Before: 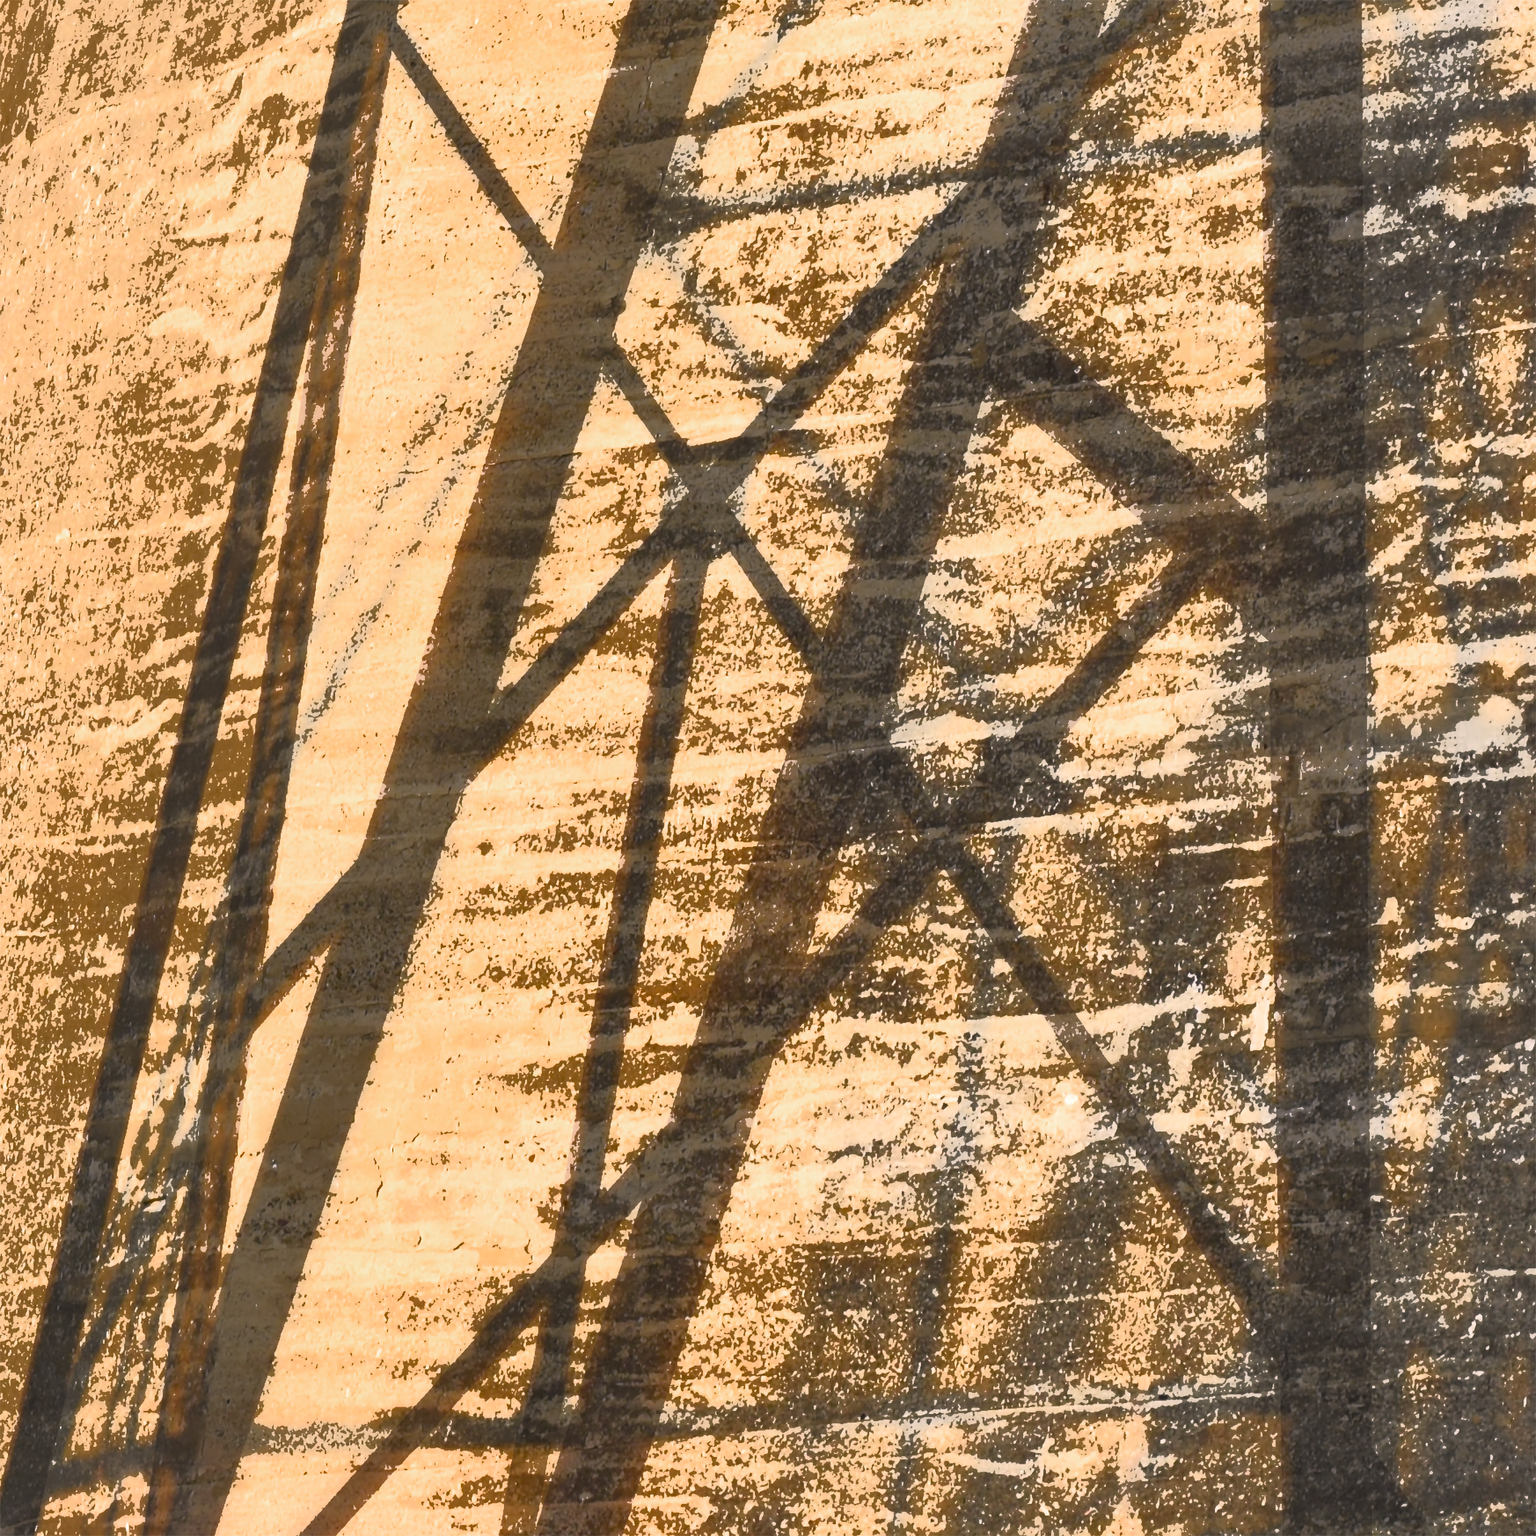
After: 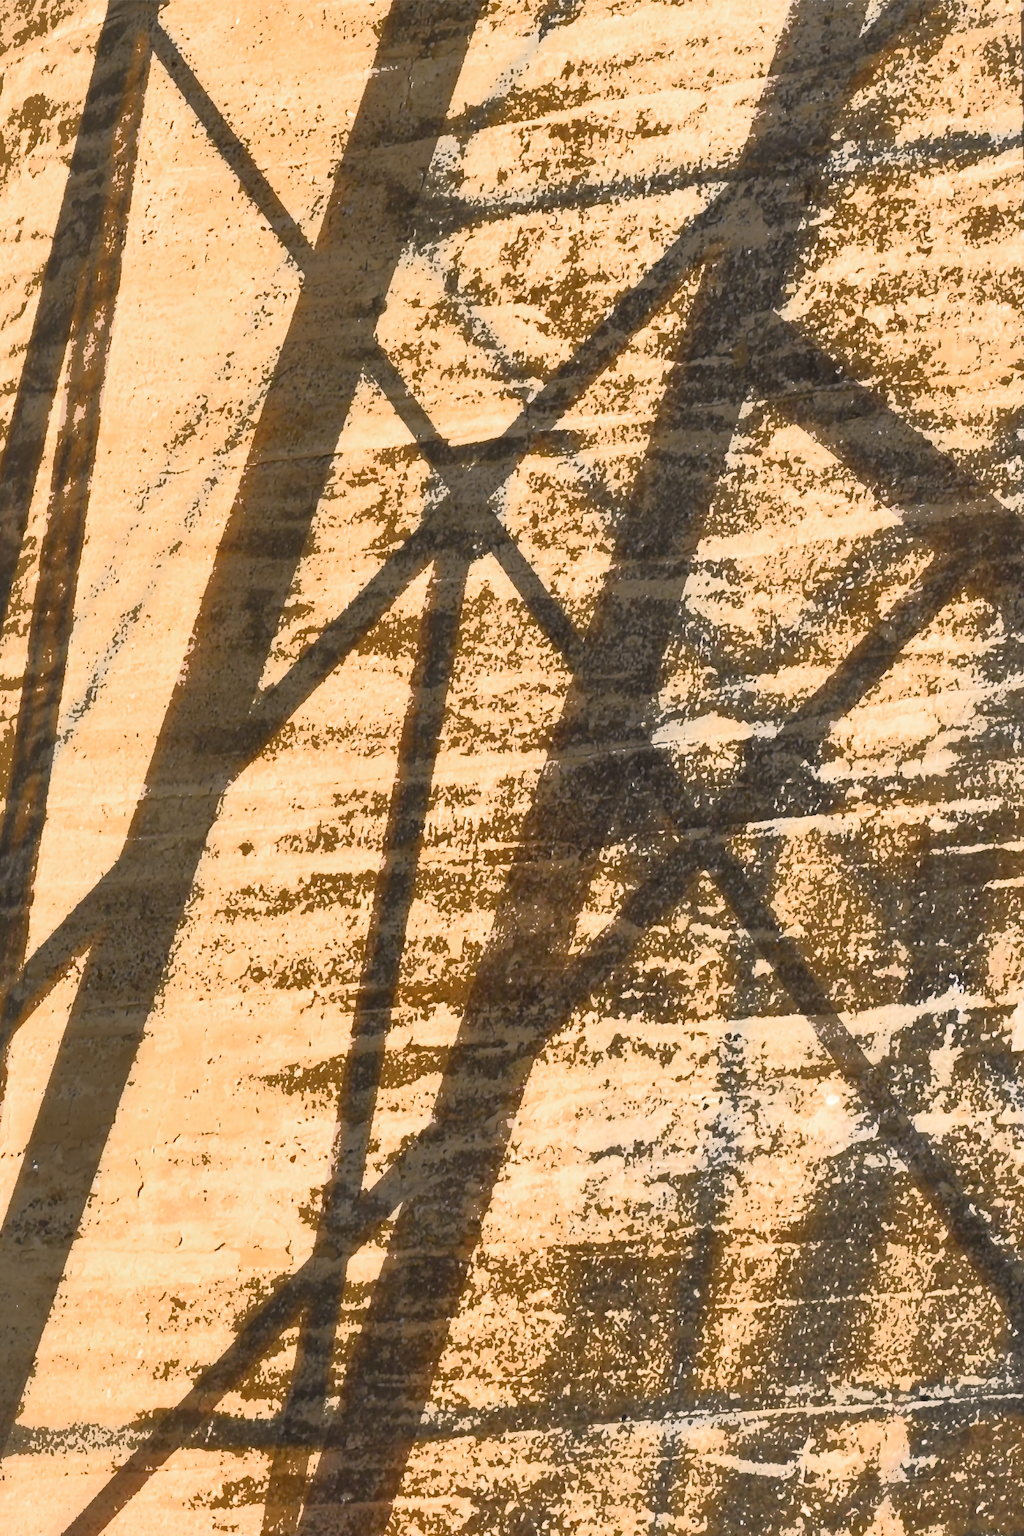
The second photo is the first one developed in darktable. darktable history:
crop and rotate: left 15.603%, right 17.722%
